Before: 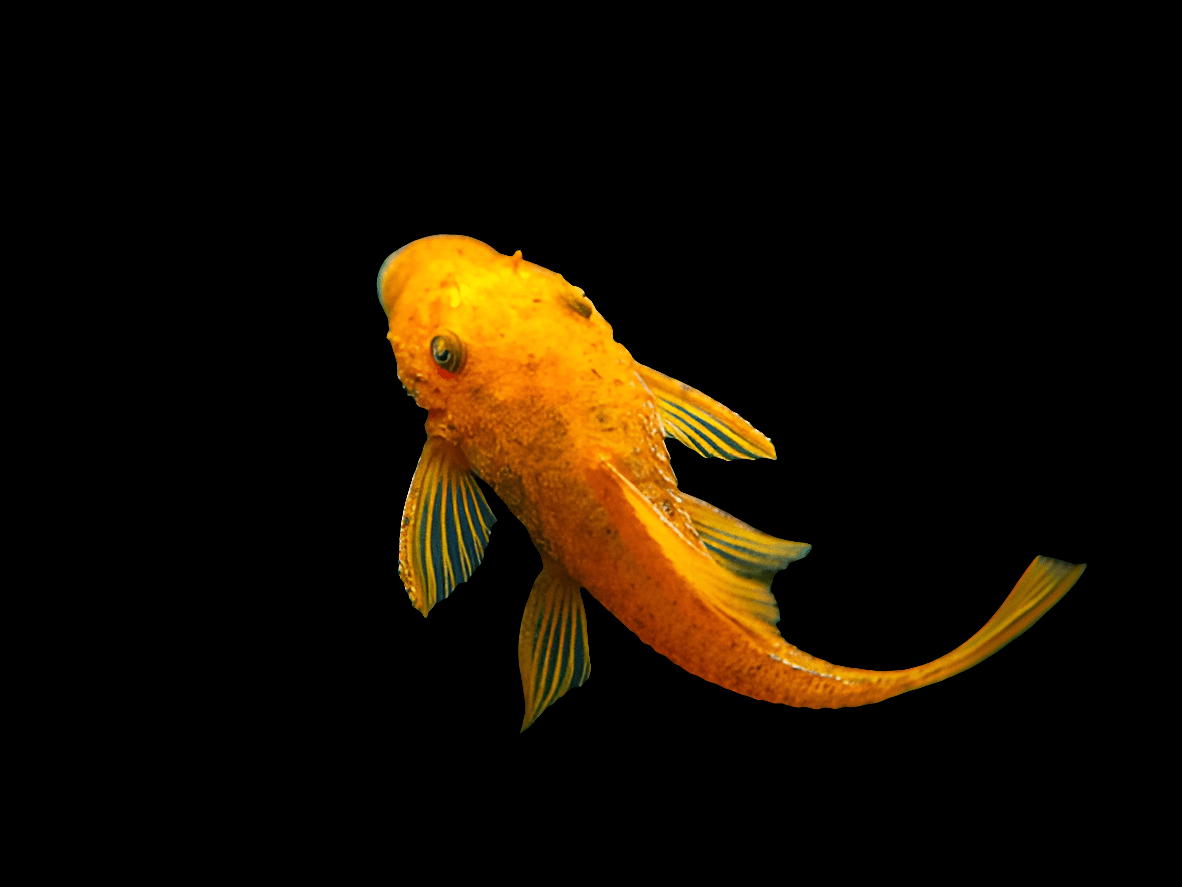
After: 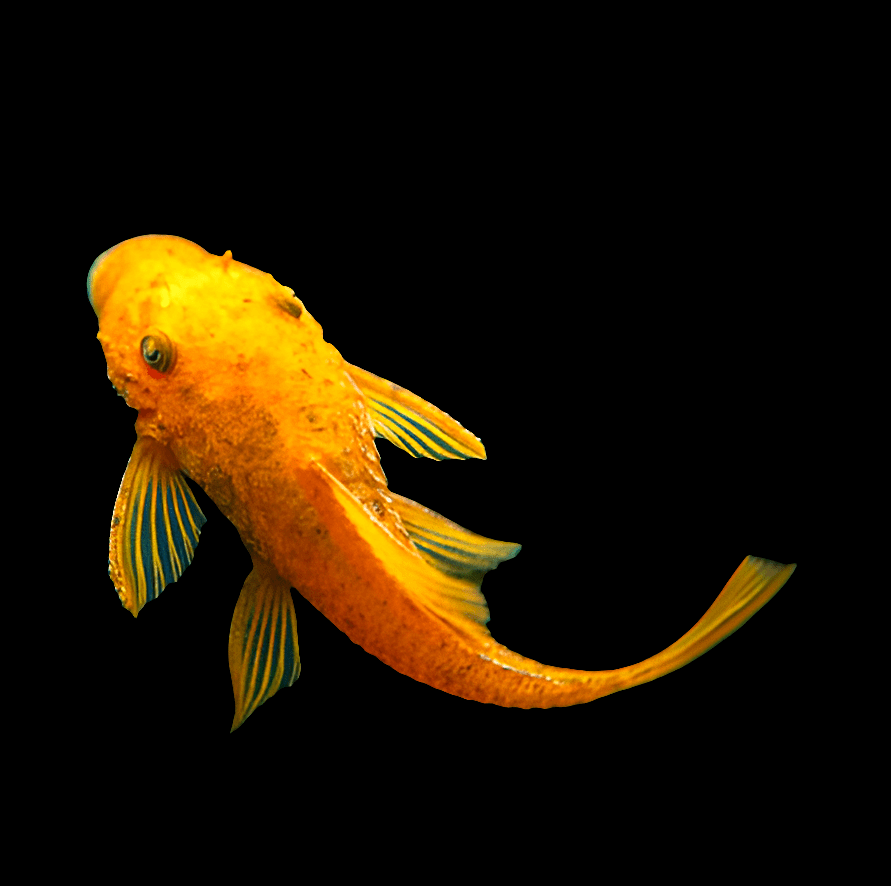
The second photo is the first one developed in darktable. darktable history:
velvia: on, module defaults
tone curve: curves: ch0 [(0, 0) (0.003, 0.003) (0.011, 0.012) (0.025, 0.027) (0.044, 0.048) (0.069, 0.076) (0.1, 0.109) (0.136, 0.148) (0.177, 0.194) (0.224, 0.245) (0.277, 0.303) (0.335, 0.366) (0.399, 0.436) (0.468, 0.511) (0.543, 0.593) (0.623, 0.681) (0.709, 0.775) (0.801, 0.875) (0.898, 0.954) (1, 1)], preserve colors none
crop and rotate: left 24.6%
